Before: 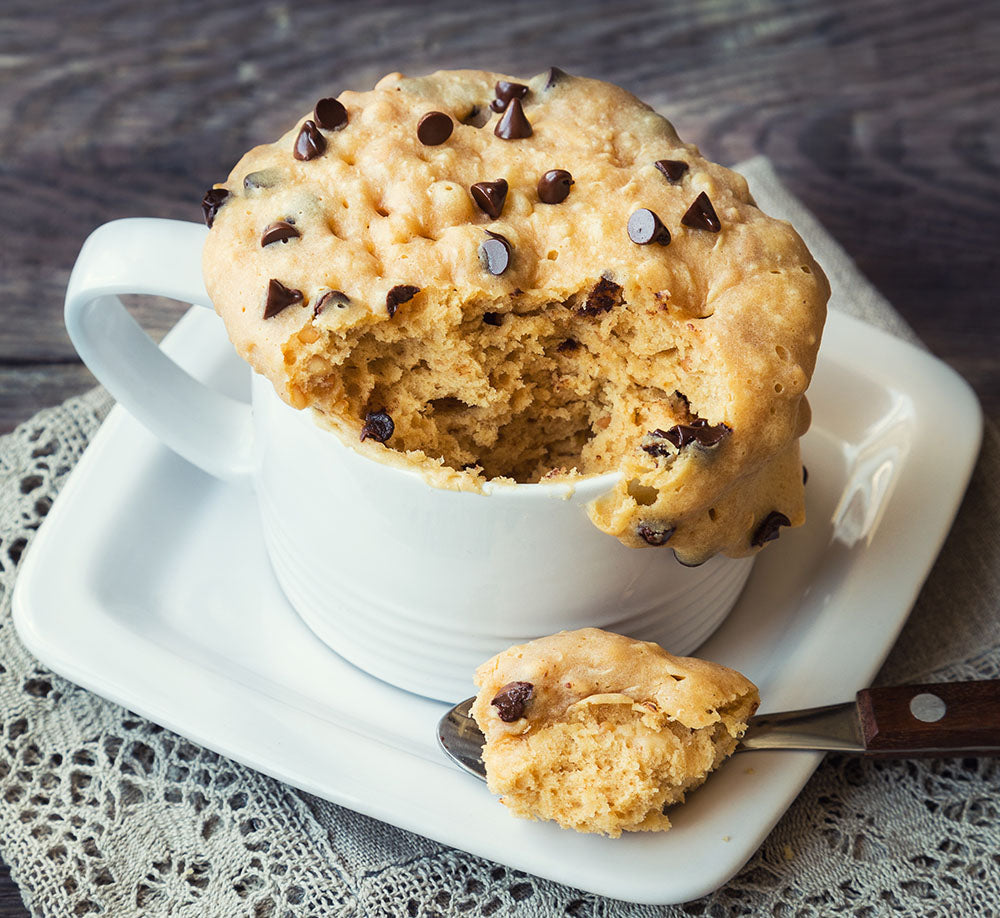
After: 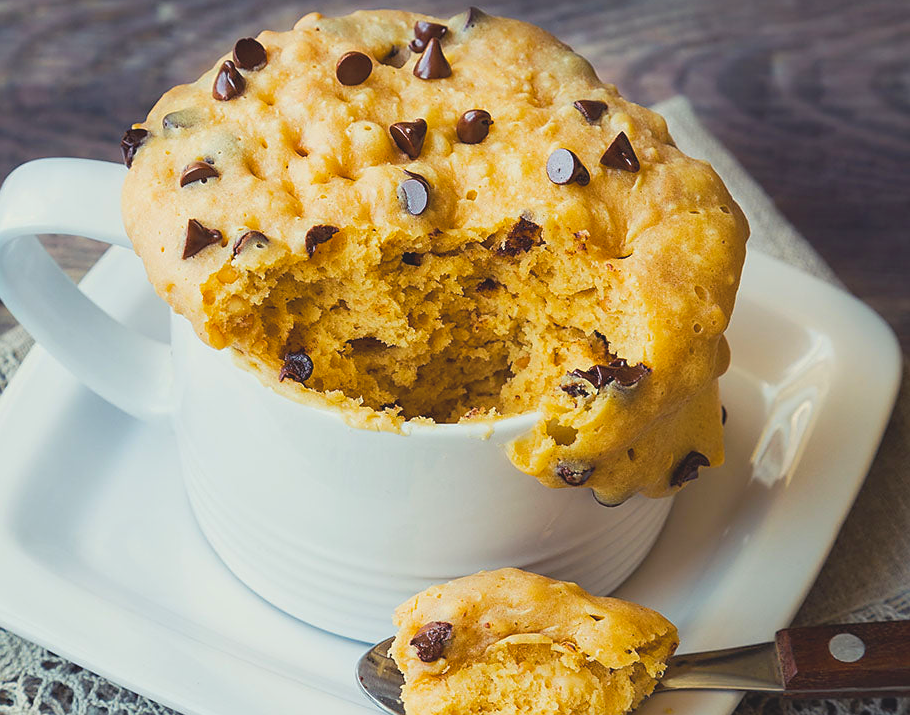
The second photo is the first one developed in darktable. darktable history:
color balance rgb: linear chroma grading › global chroma 10%, perceptual saturation grading › global saturation 30%, global vibrance 10%
sharpen: radius 1.559, amount 0.373, threshold 1.271
contrast brightness saturation: contrast -0.15, brightness 0.05, saturation -0.12
crop: left 8.155%, top 6.611%, bottom 15.385%
exposure: compensate highlight preservation false
